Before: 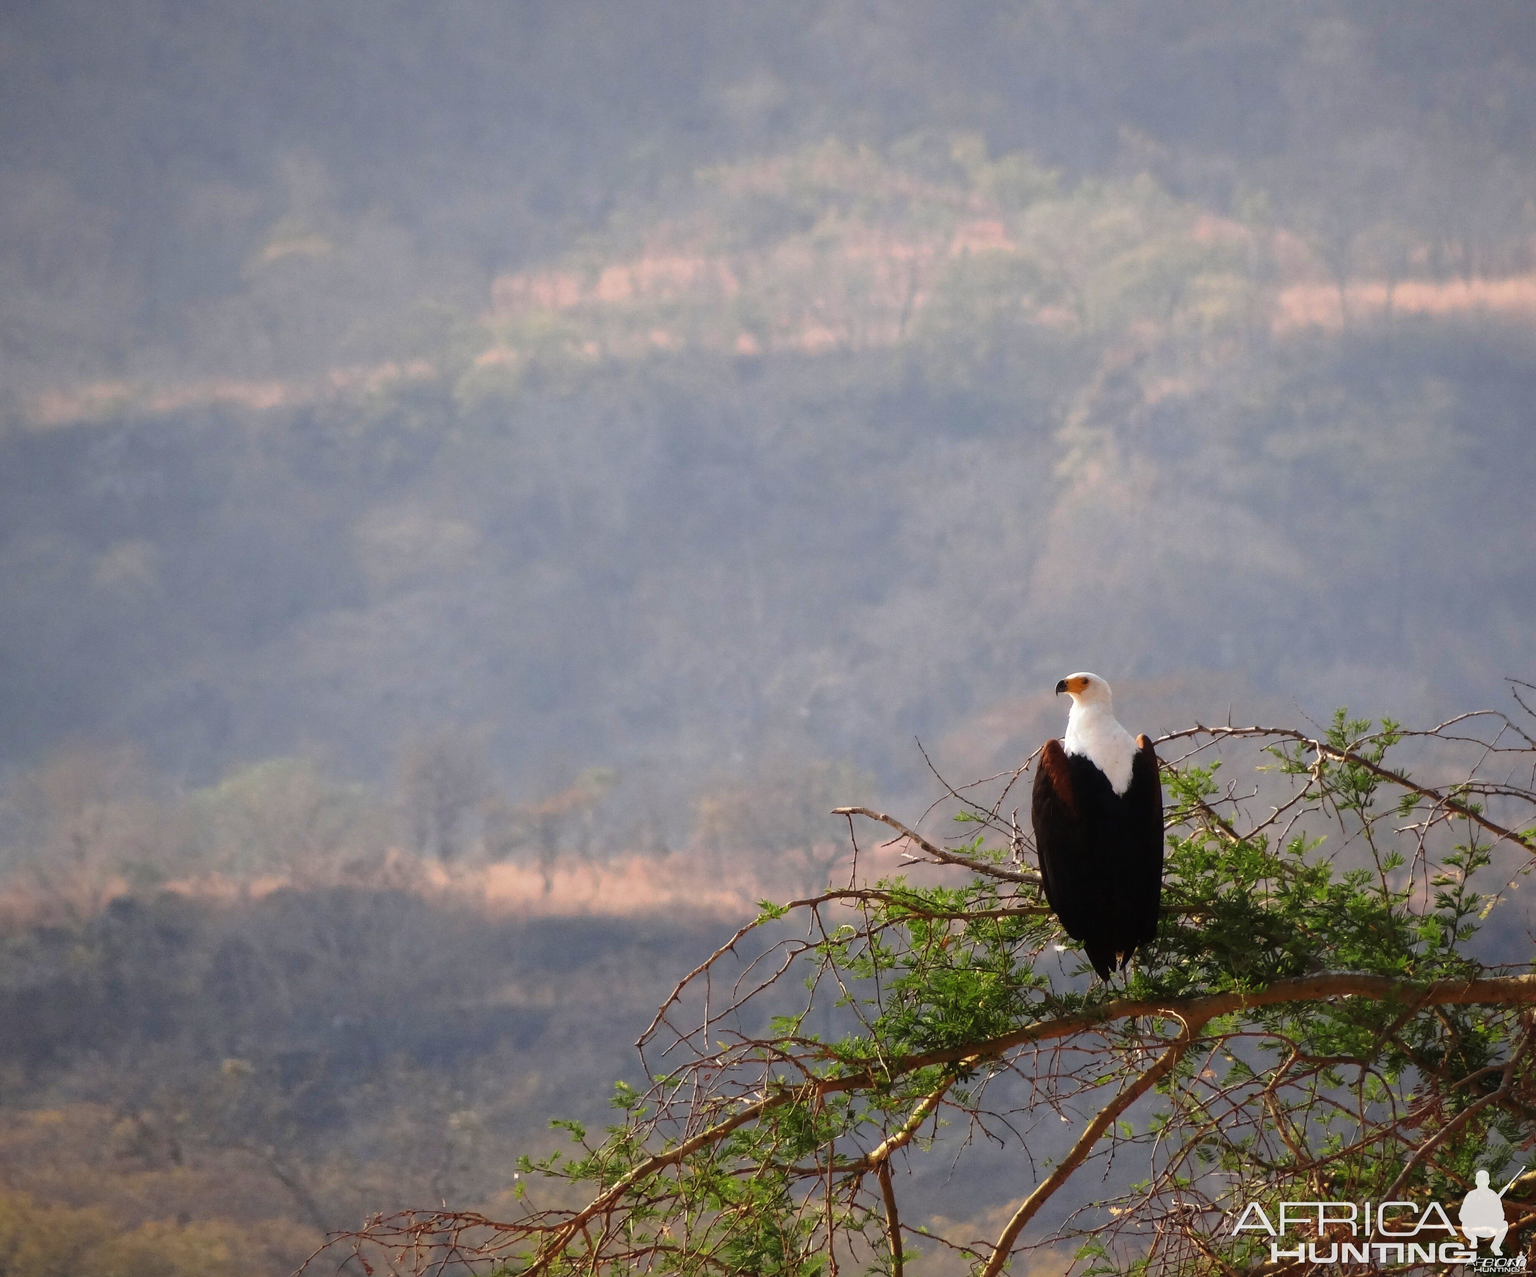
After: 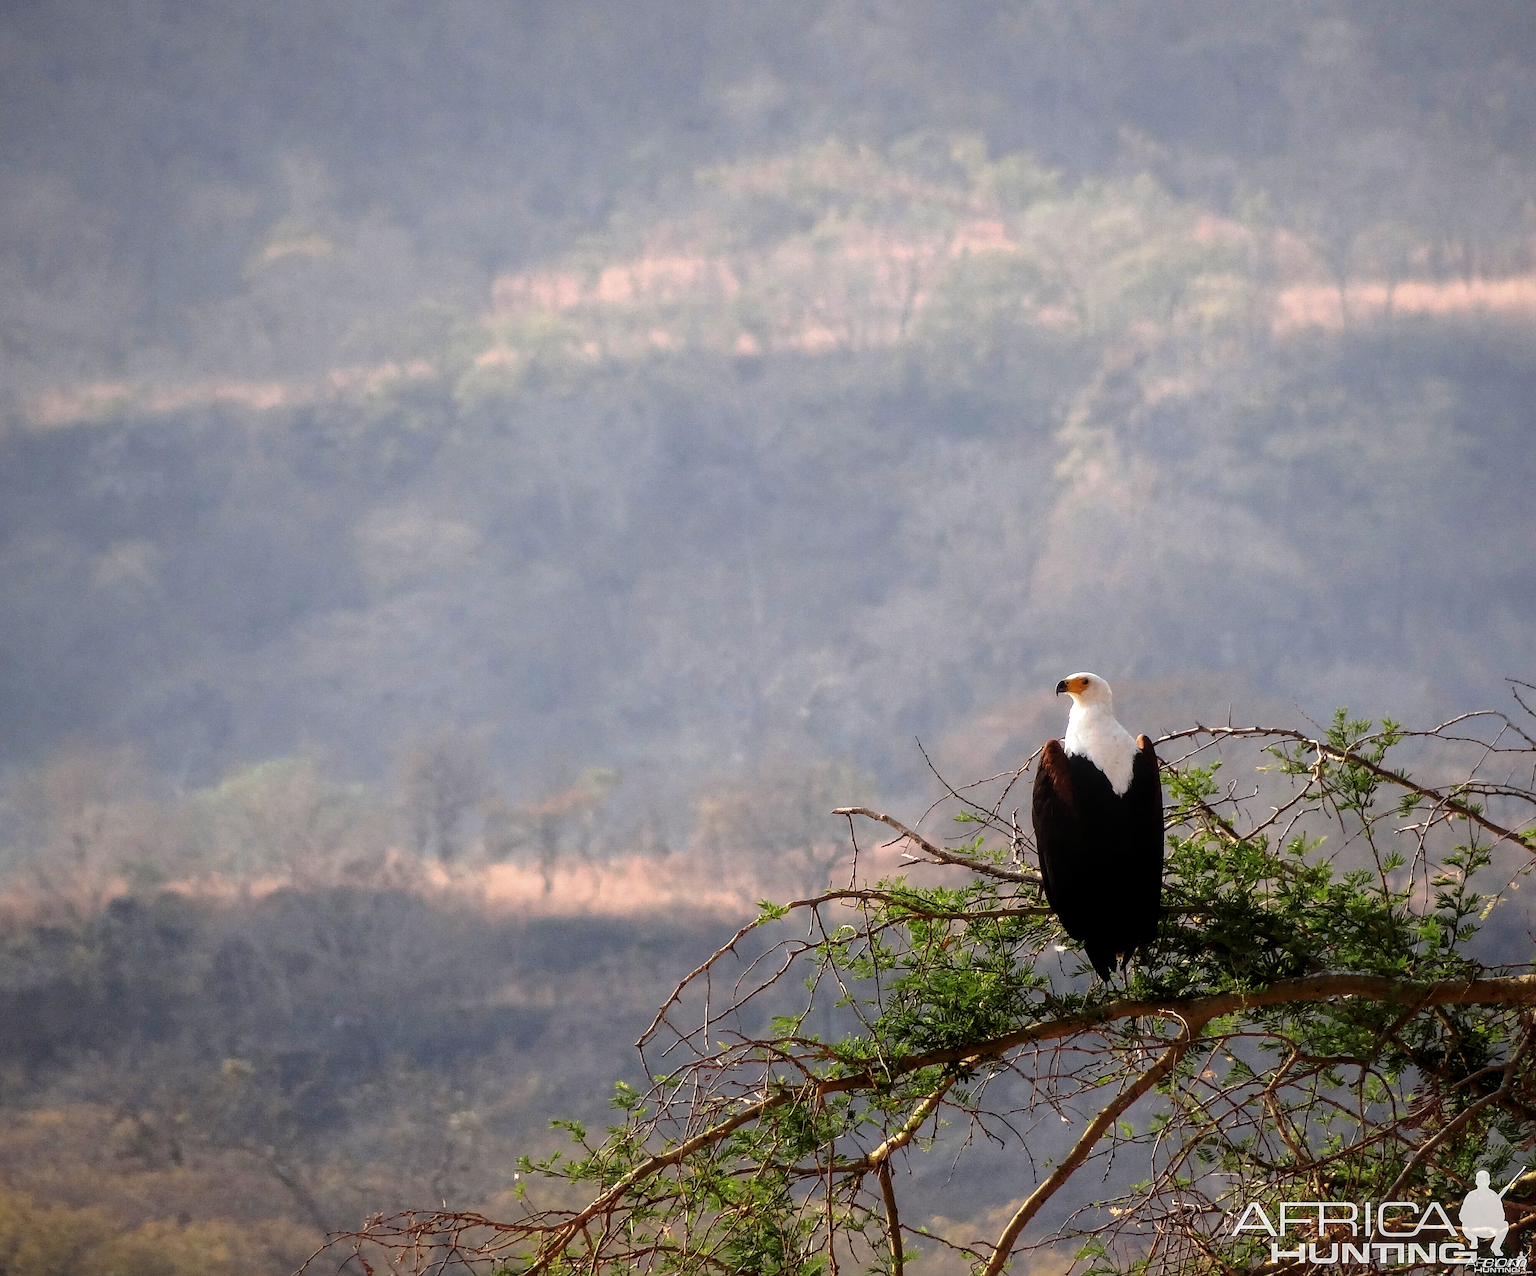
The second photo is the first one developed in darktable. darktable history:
tone equalizer: -8 EV -0.779 EV, -7 EV -0.67 EV, -6 EV -0.582 EV, -5 EV -0.375 EV, -3 EV 0.396 EV, -2 EV 0.6 EV, -1 EV 0.674 EV, +0 EV 0.737 EV
local contrast: on, module defaults
exposure: exposure -0.492 EV, compensate highlight preservation false
sharpen: on, module defaults
